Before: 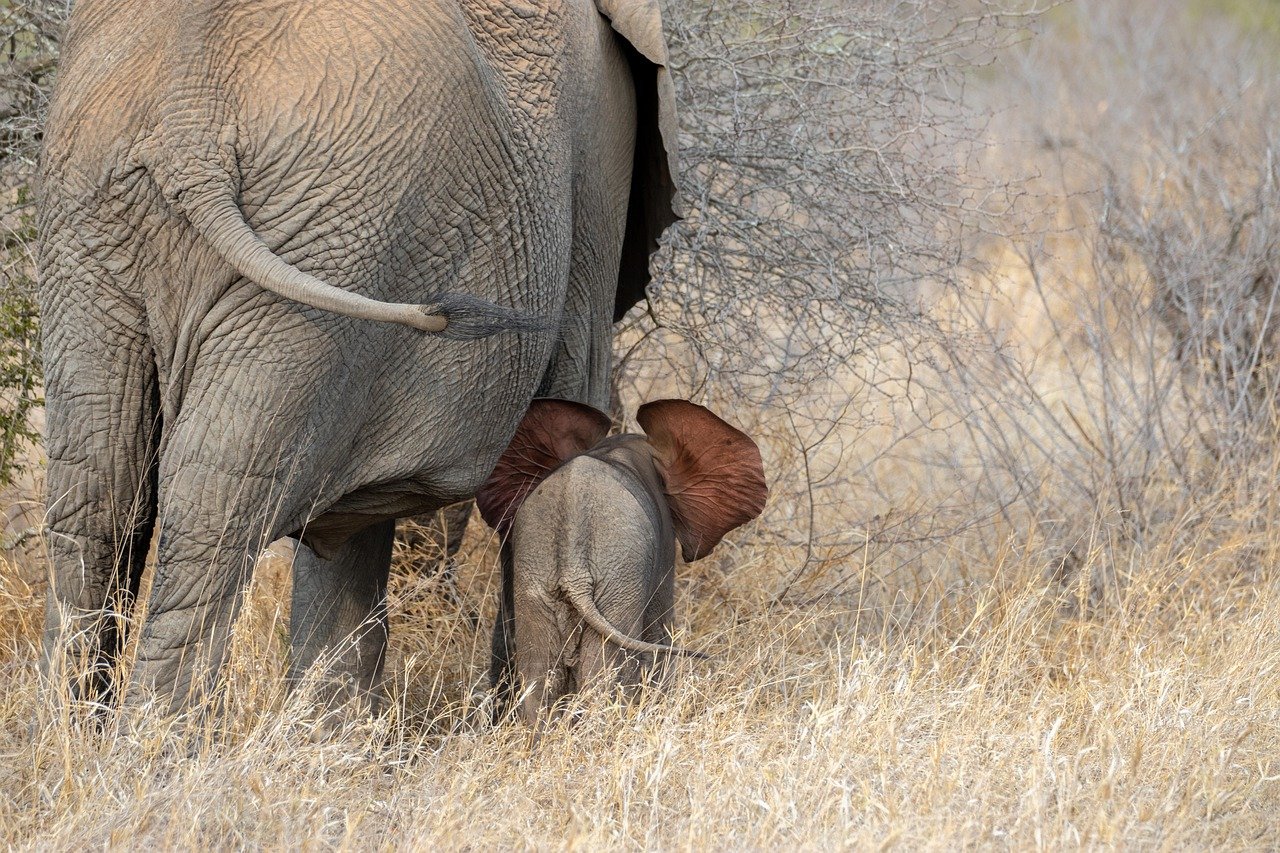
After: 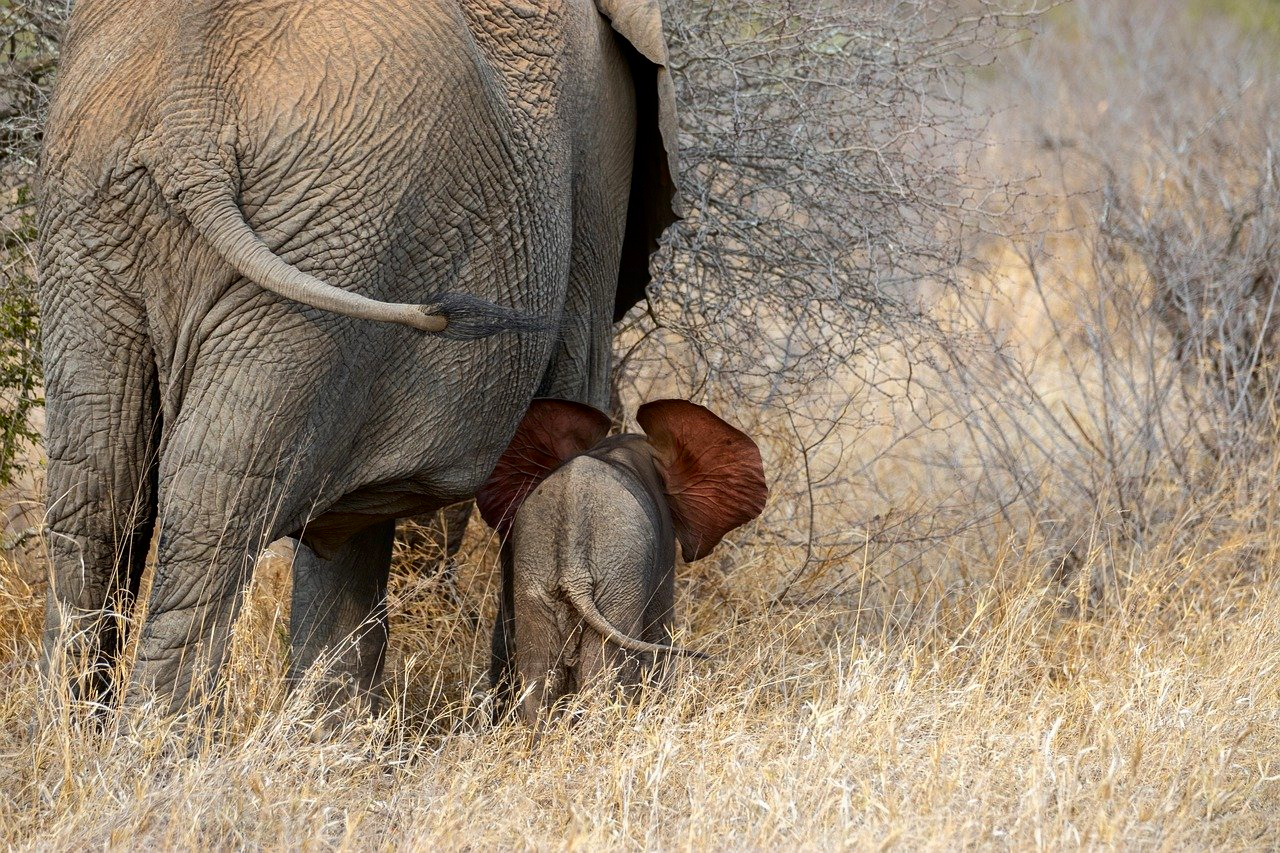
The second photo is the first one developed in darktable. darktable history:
white balance: emerald 1
contrast brightness saturation: contrast 0.12, brightness -0.12, saturation 0.2
